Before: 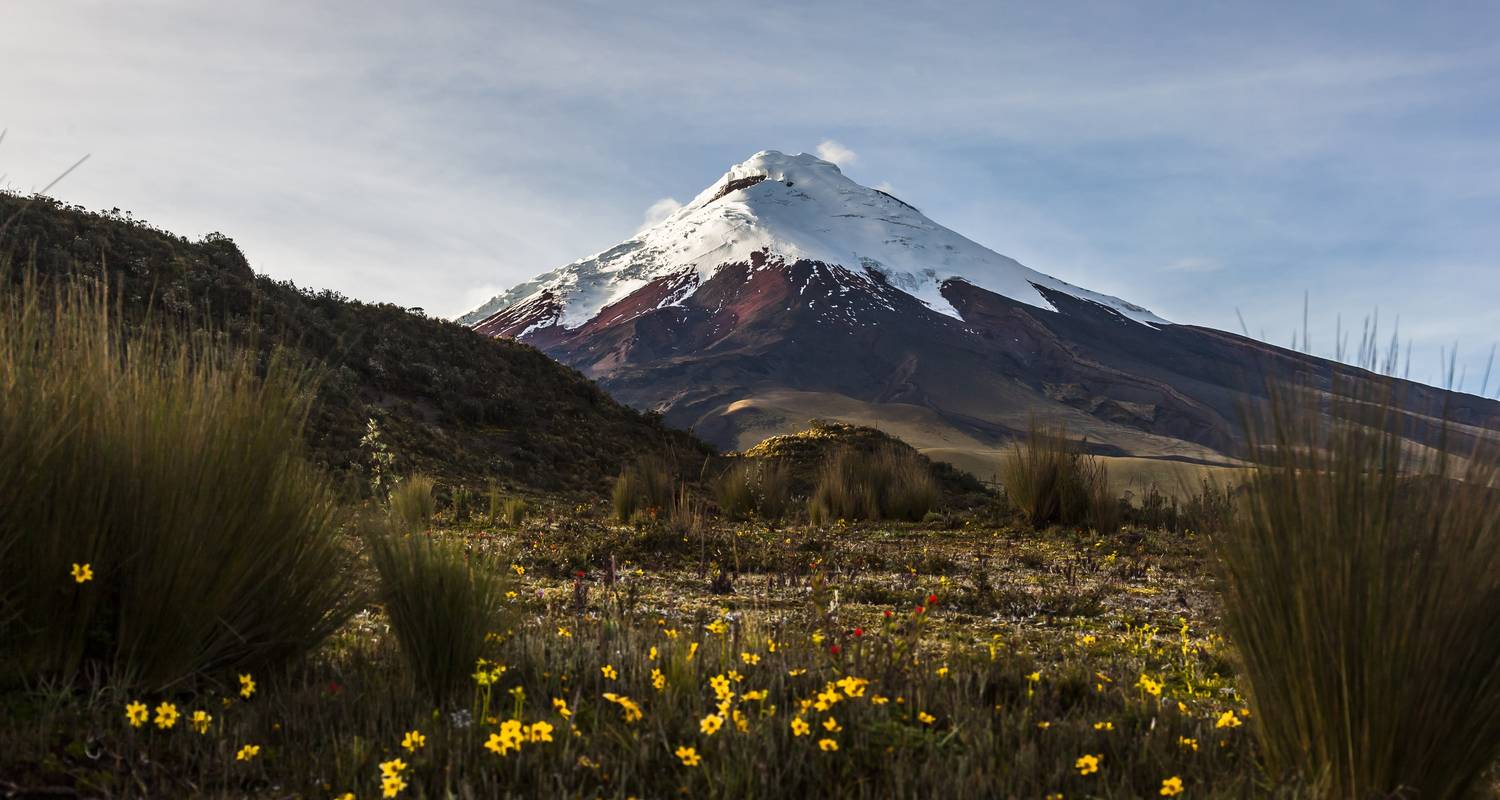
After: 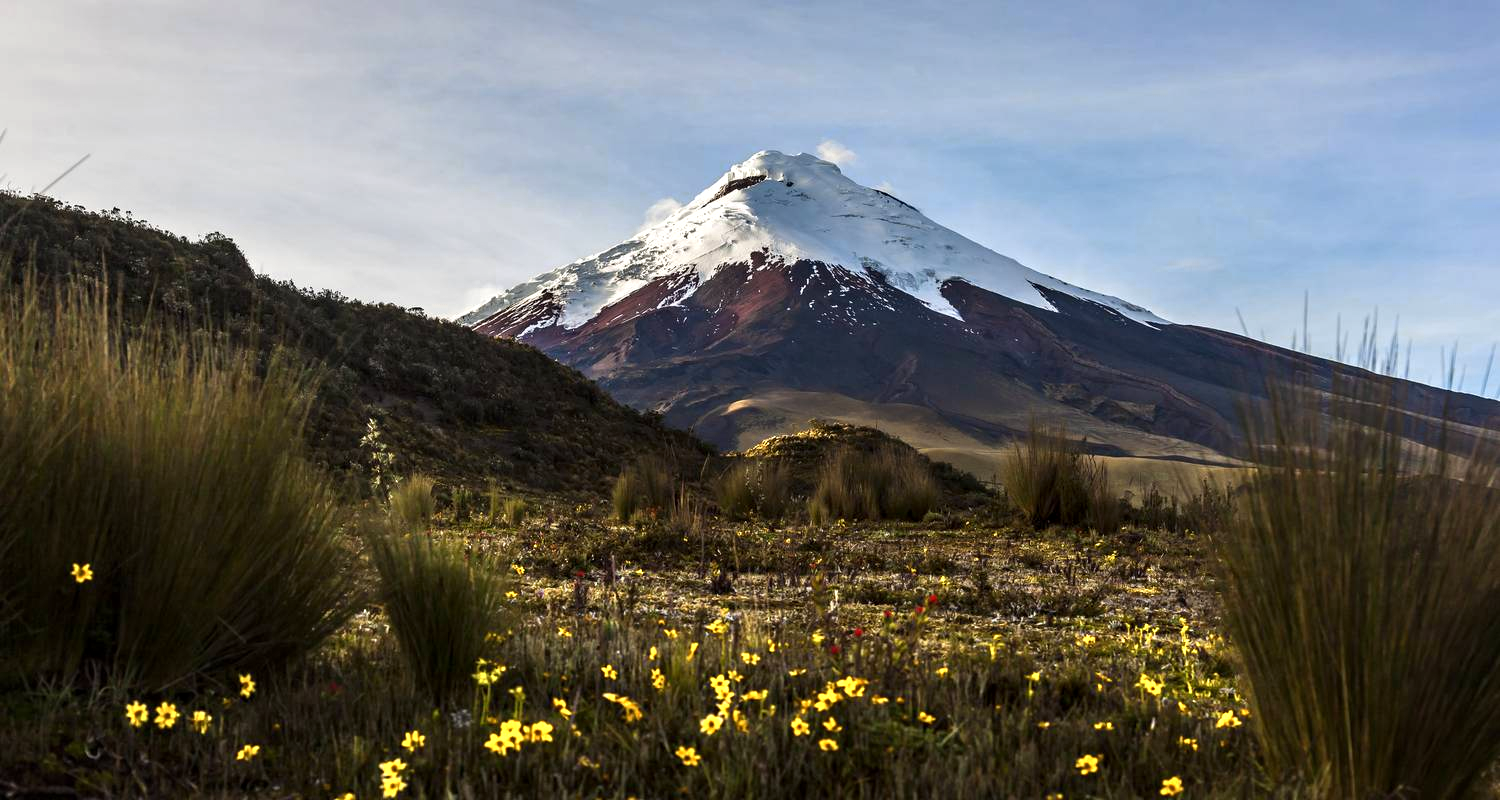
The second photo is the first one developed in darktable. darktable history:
color zones: curves: ch0 [(0, 0.485) (0.178, 0.476) (0.261, 0.623) (0.411, 0.403) (0.708, 0.603) (0.934, 0.412)]; ch1 [(0.003, 0.485) (0.149, 0.496) (0.229, 0.584) (0.326, 0.551) (0.484, 0.262) (0.757, 0.643)]
contrast equalizer: octaves 7, y [[0.526, 0.53, 0.532, 0.532, 0.53, 0.525], [0.5 ×6], [0.5 ×6], [0 ×6], [0 ×6]]
